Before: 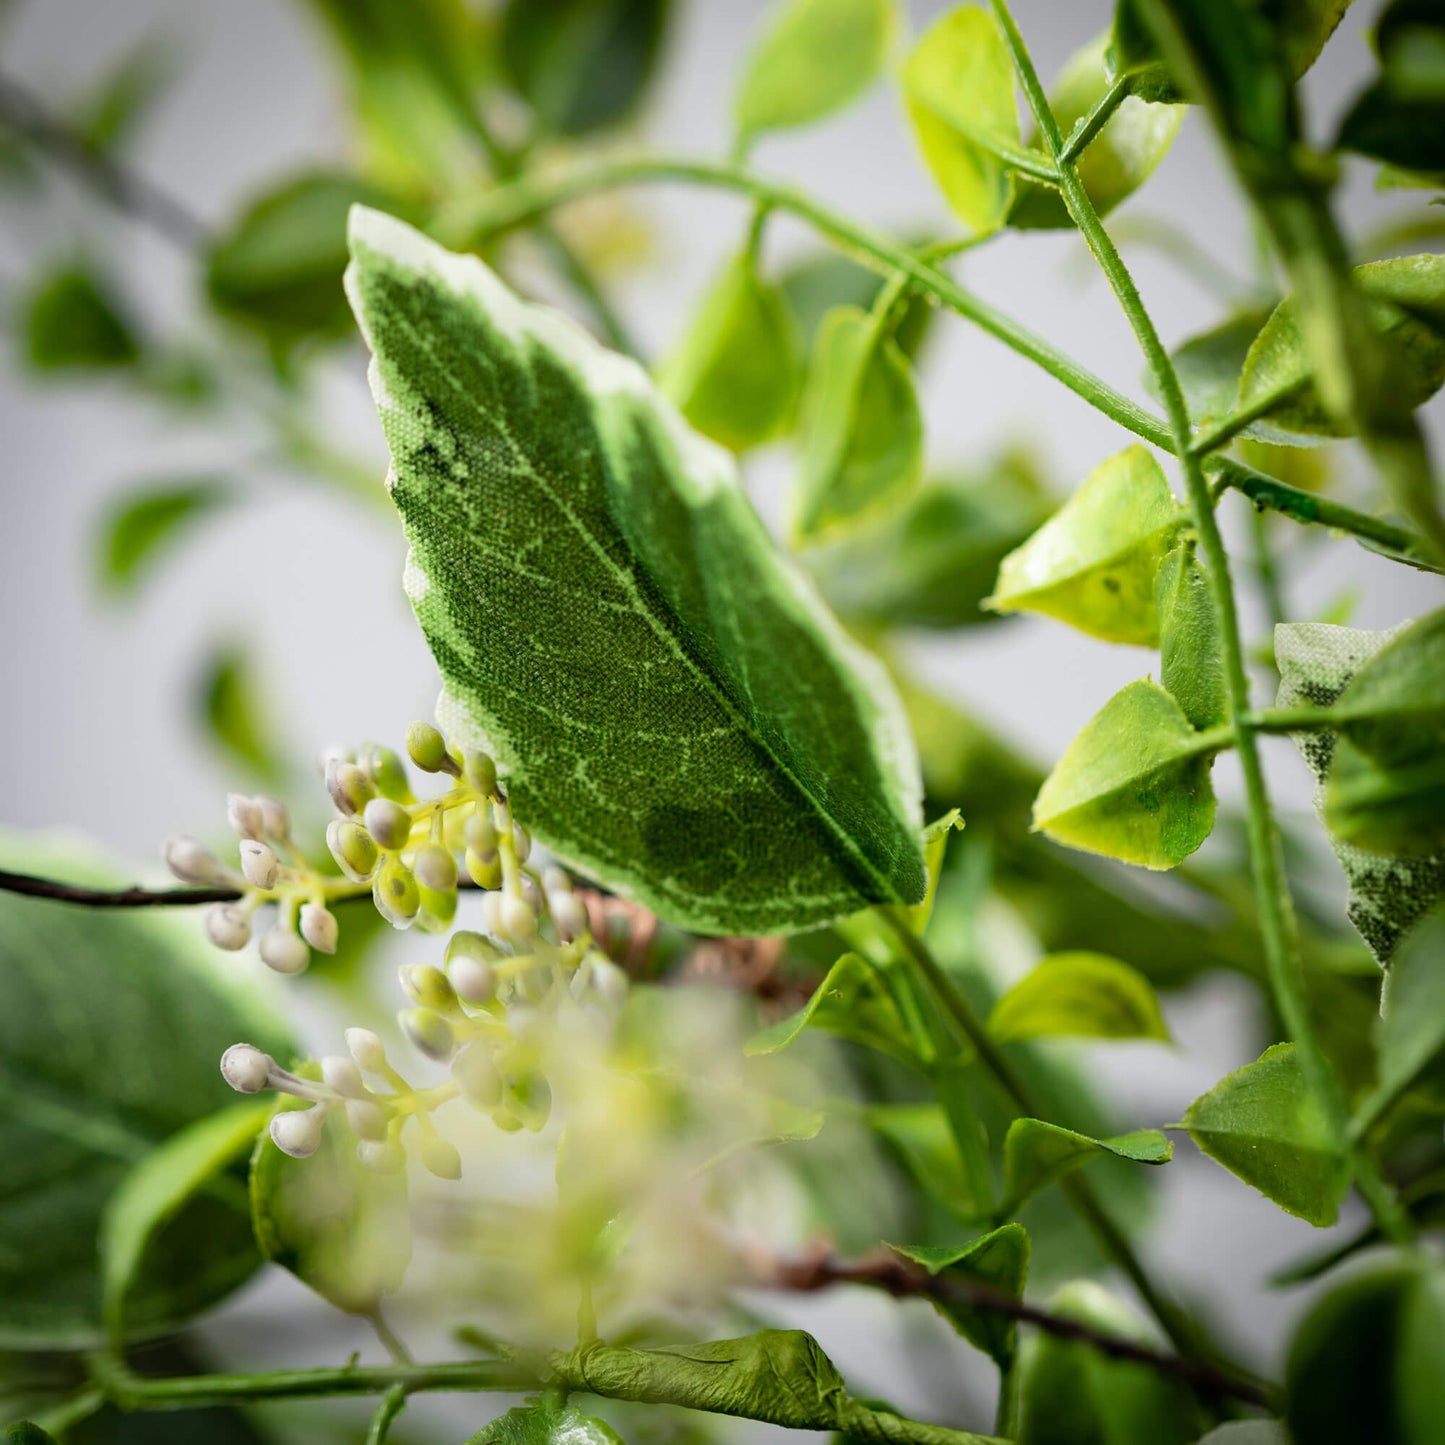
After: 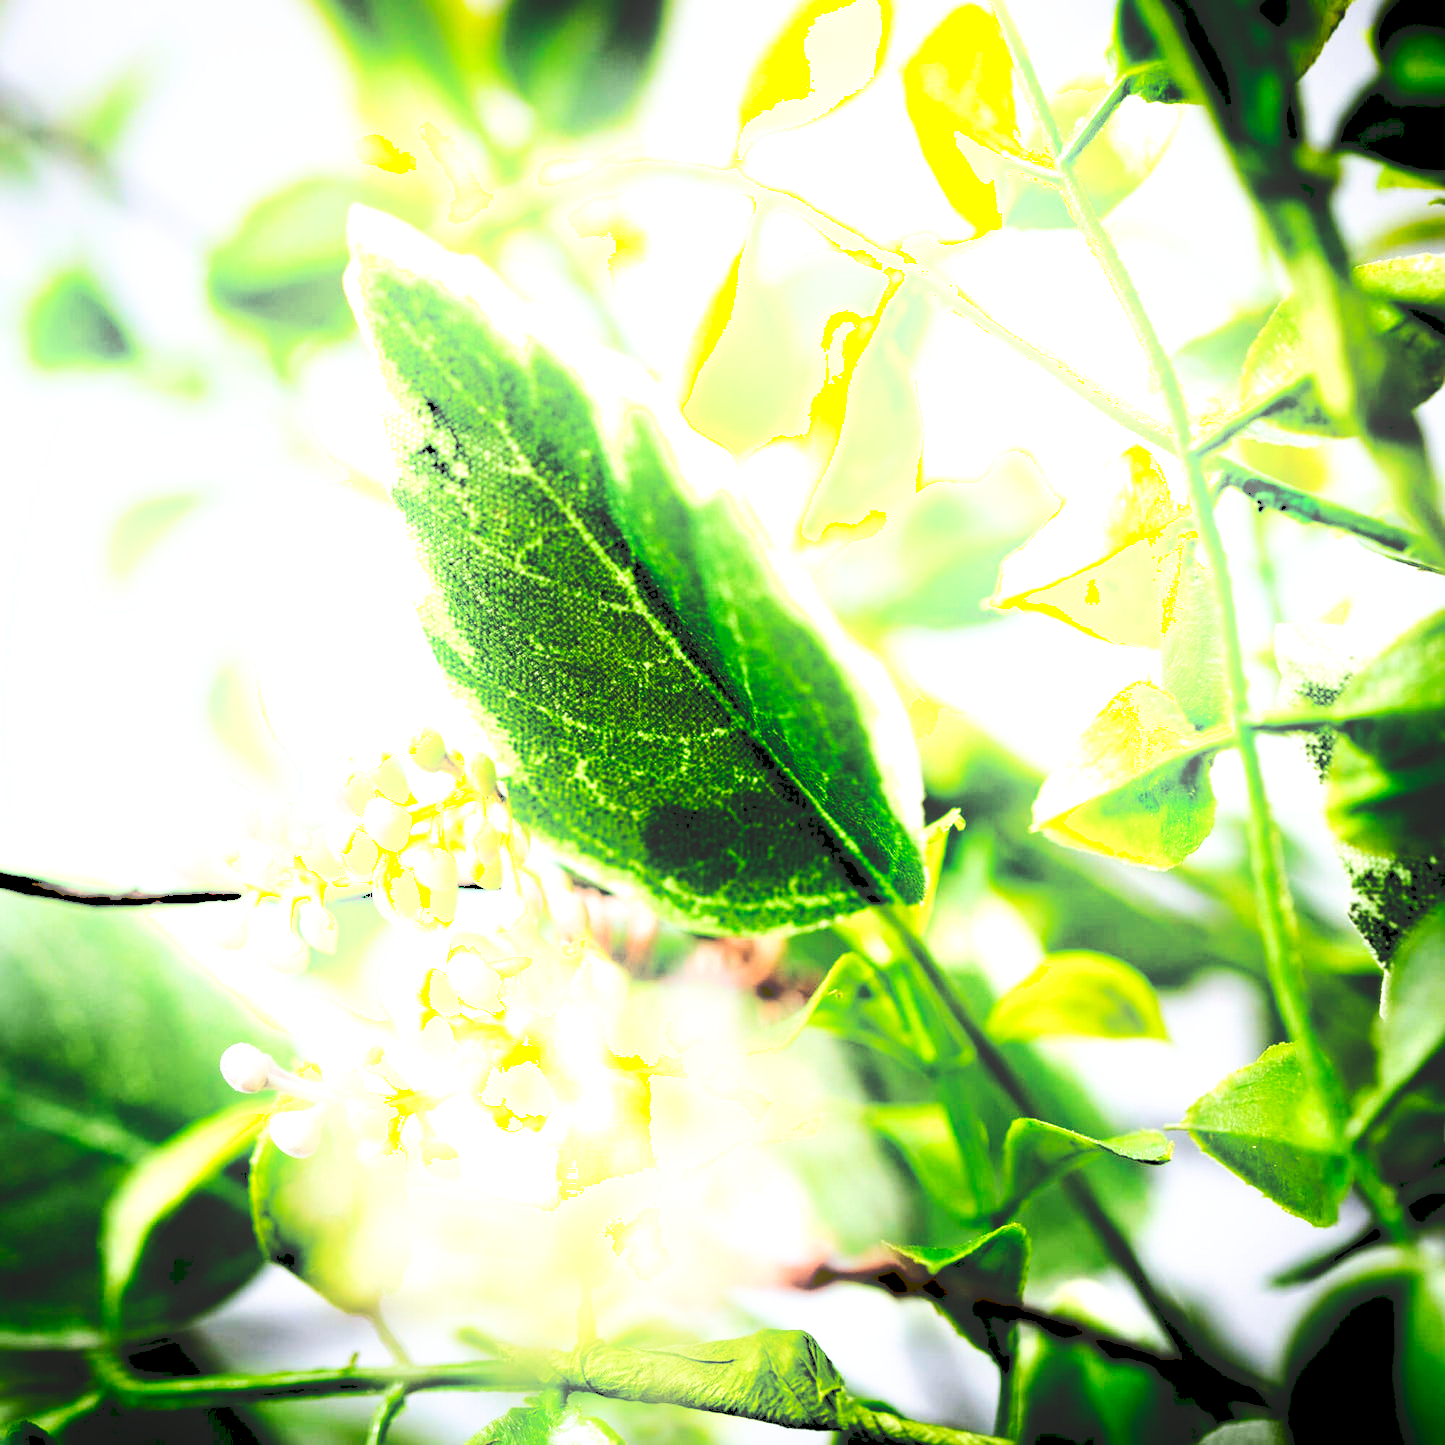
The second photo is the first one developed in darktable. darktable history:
shadows and highlights: shadows -90, highlights 90, soften with gaussian
color calibration: illuminant as shot in camera, x 0.358, y 0.373, temperature 4628.91 K
exposure: black level correction 0.011, exposure 1.088 EV, compensate exposure bias true, compensate highlight preservation false
tone curve: curves: ch0 [(0, 0) (0.003, 0.156) (0.011, 0.156) (0.025, 0.161) (0.044, 0.161) (0.069, 0.161) (0.1, 0.166) (0.136, 0.168) (0.177, 0.179) (0.224, 0.202) (0.277, 0.241) (0.335, 0.296) (0.399, 0.378) (0.468, 0.484) (0.543, 0.604) (0.623, 0.728) (0.709, 0.822) (0.801, 0.918) (0.898, 0.98) (1, 1)], preserve colors none
